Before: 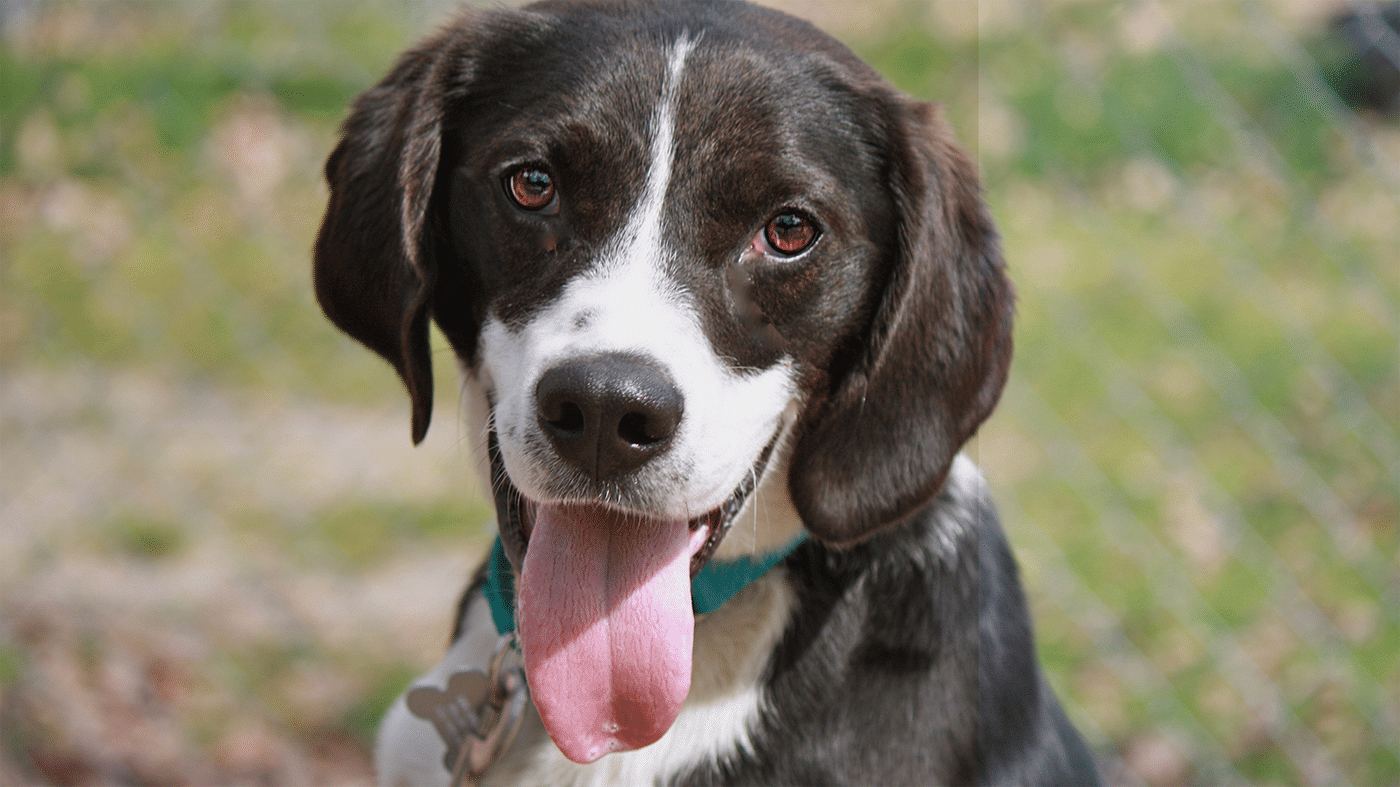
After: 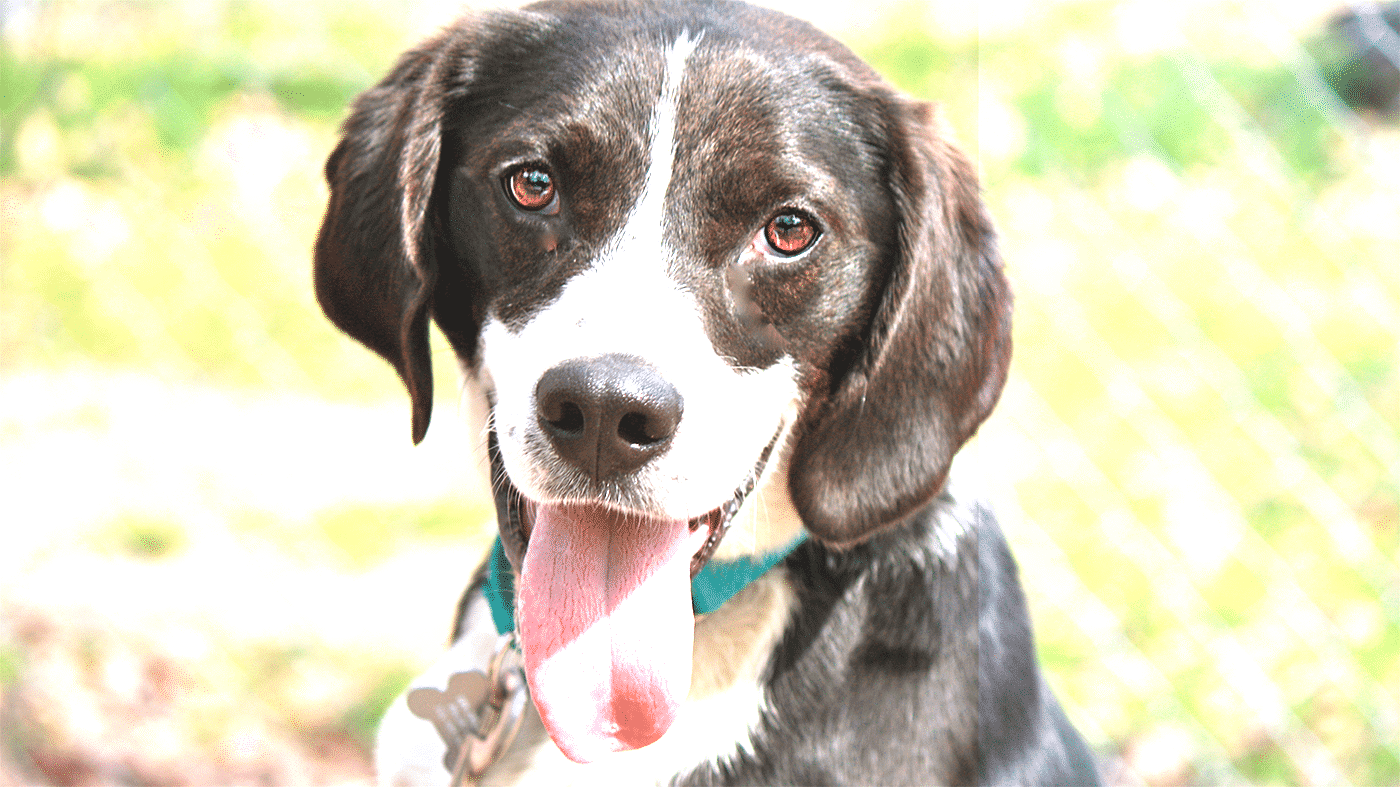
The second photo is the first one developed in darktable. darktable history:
exposure: black level correction 0, exposure 1.959 EV, compensate exposure bias true, compensate highlight preservation false
